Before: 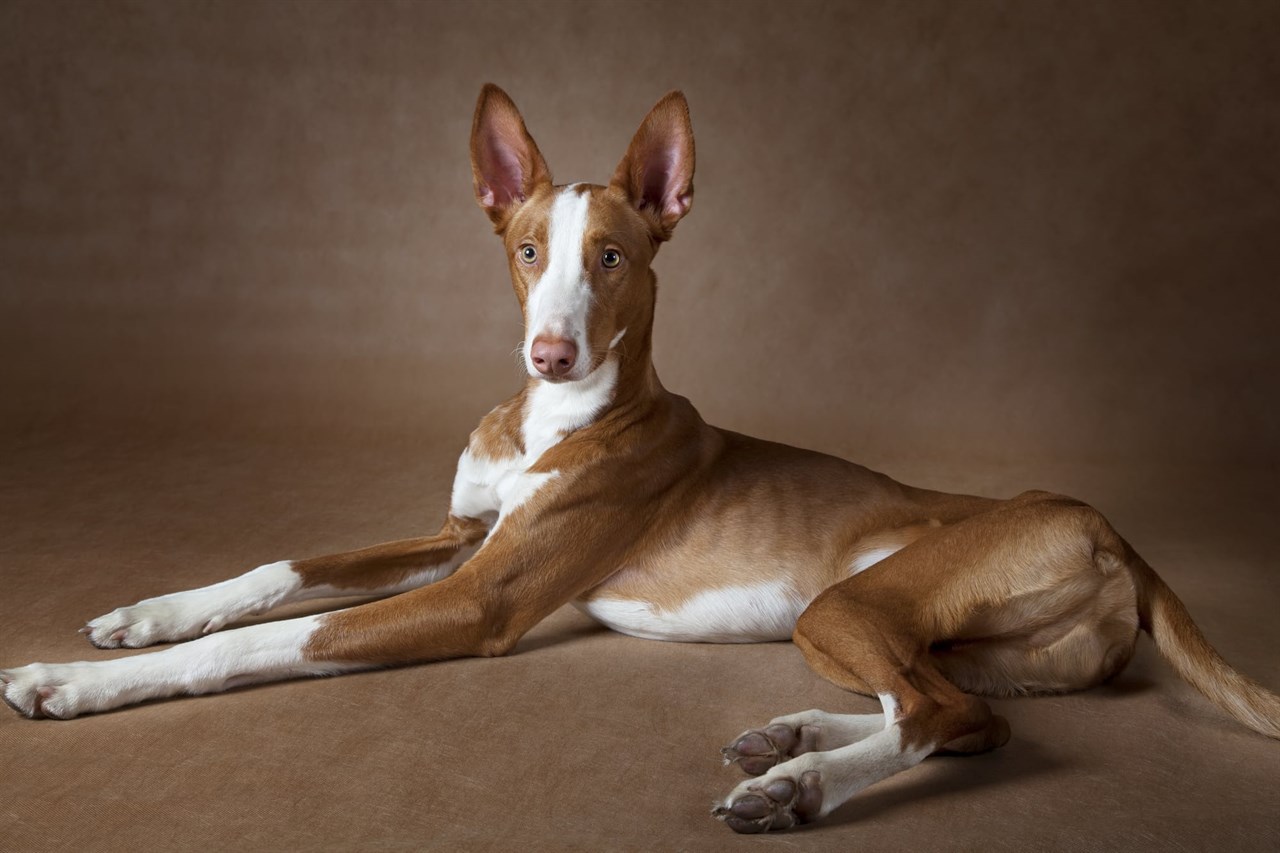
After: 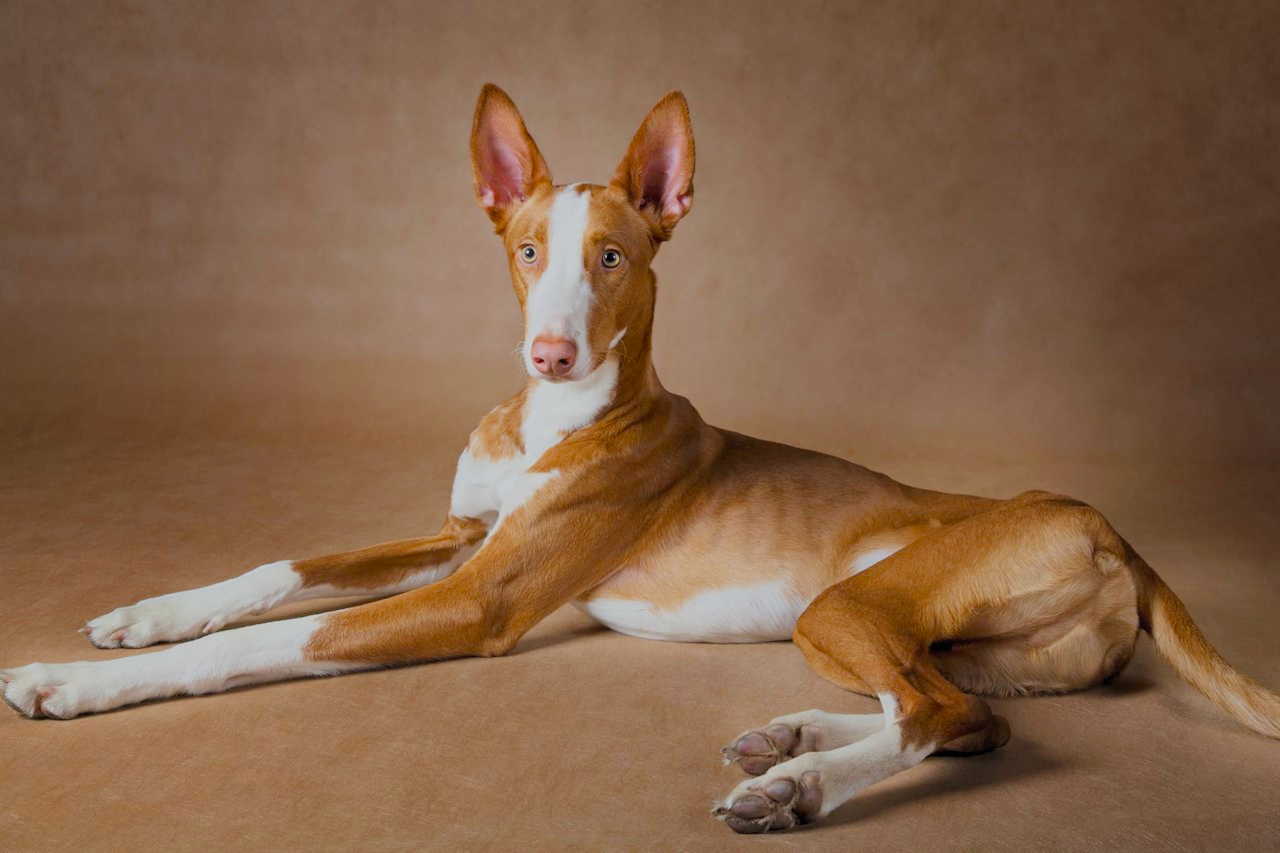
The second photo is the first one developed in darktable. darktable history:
exposure: black level correction 0, exposure 0.95 EV, compensate exposure bias true, compensate highlight preservation false
filmic rgb: white relative exposure 8 EV, threshold 3 EV, hardness 2.44, latitude 10.07%, contrast 0.72, highlights saturation mix 10%, shadows ↔ highlights balance 1.38%, color science v4 (2020), enable highlight reconstruction true
